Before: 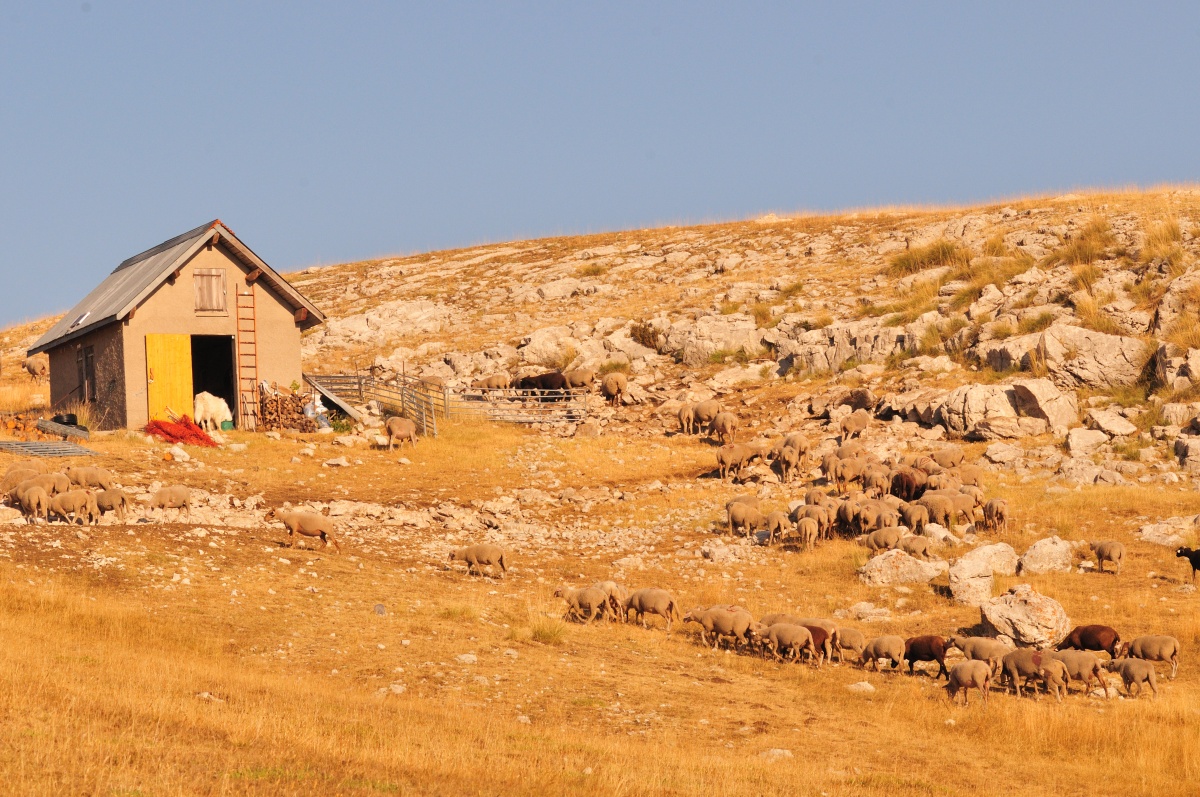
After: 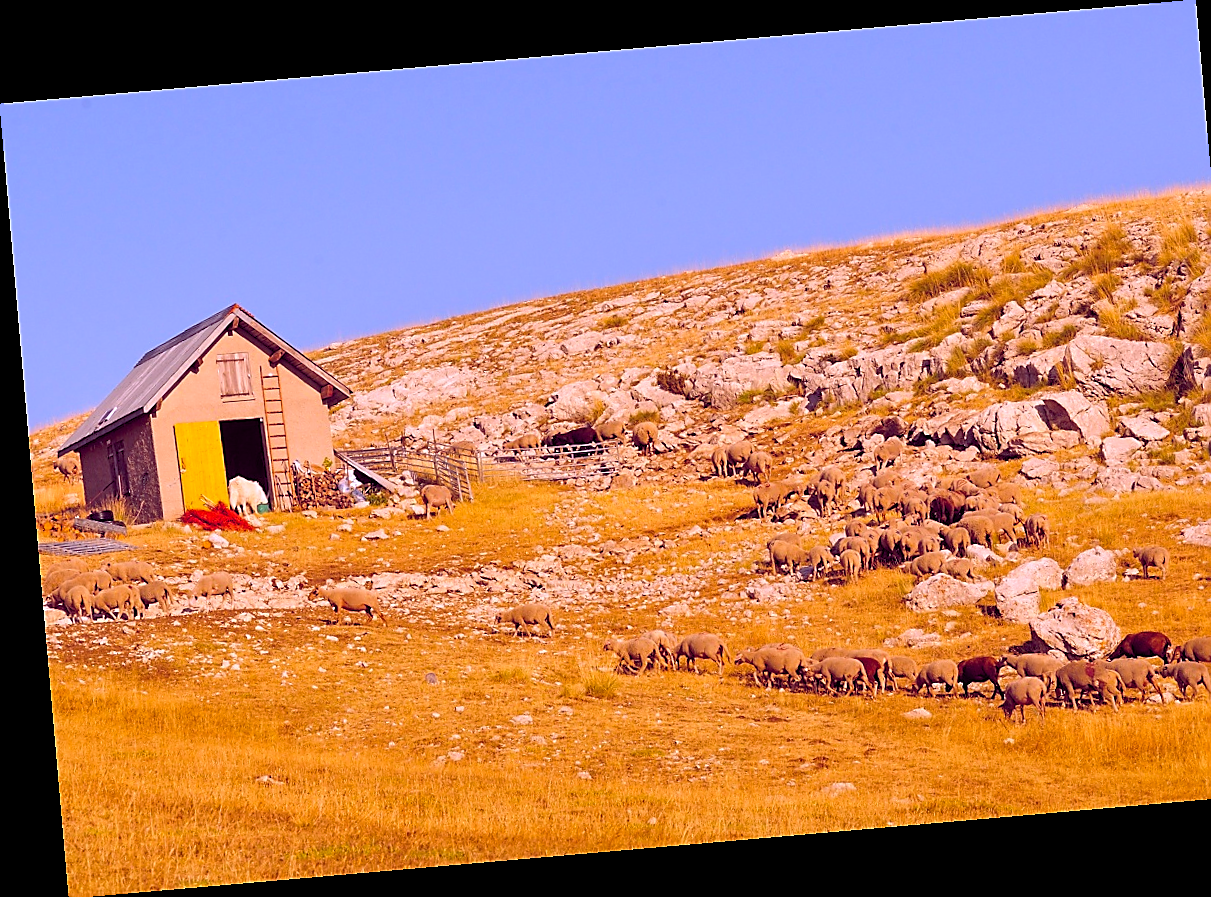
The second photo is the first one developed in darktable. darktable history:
white balance: red 0.967, blue 1.119, emerald 0.756
color correction: saturation 0.99
rotate and perspective: rotation -4.98°, automatic cropping off
crop: right 4.126%, bottom 0.031%
sharpen: radius 1.4, amount 1.25, threshold 0.7
color calibration: illuminant as shot in camera, x 0.37, y 0.382, temperature 4313.32 K
color balance rgb: shadows lift › chroma 6.43%, shadows lift › hue 305.74°, highlights gain › chroma 2.43%, highlights gain › hue 35.74°, global offset › chroma 0.28%, global offset › hue 320.29°, linear chroma grading › global chroma 5.5%, perceptual saturation grading › global saturation 30%, contrast 5.15%
tone equalizer: on, module defaults
